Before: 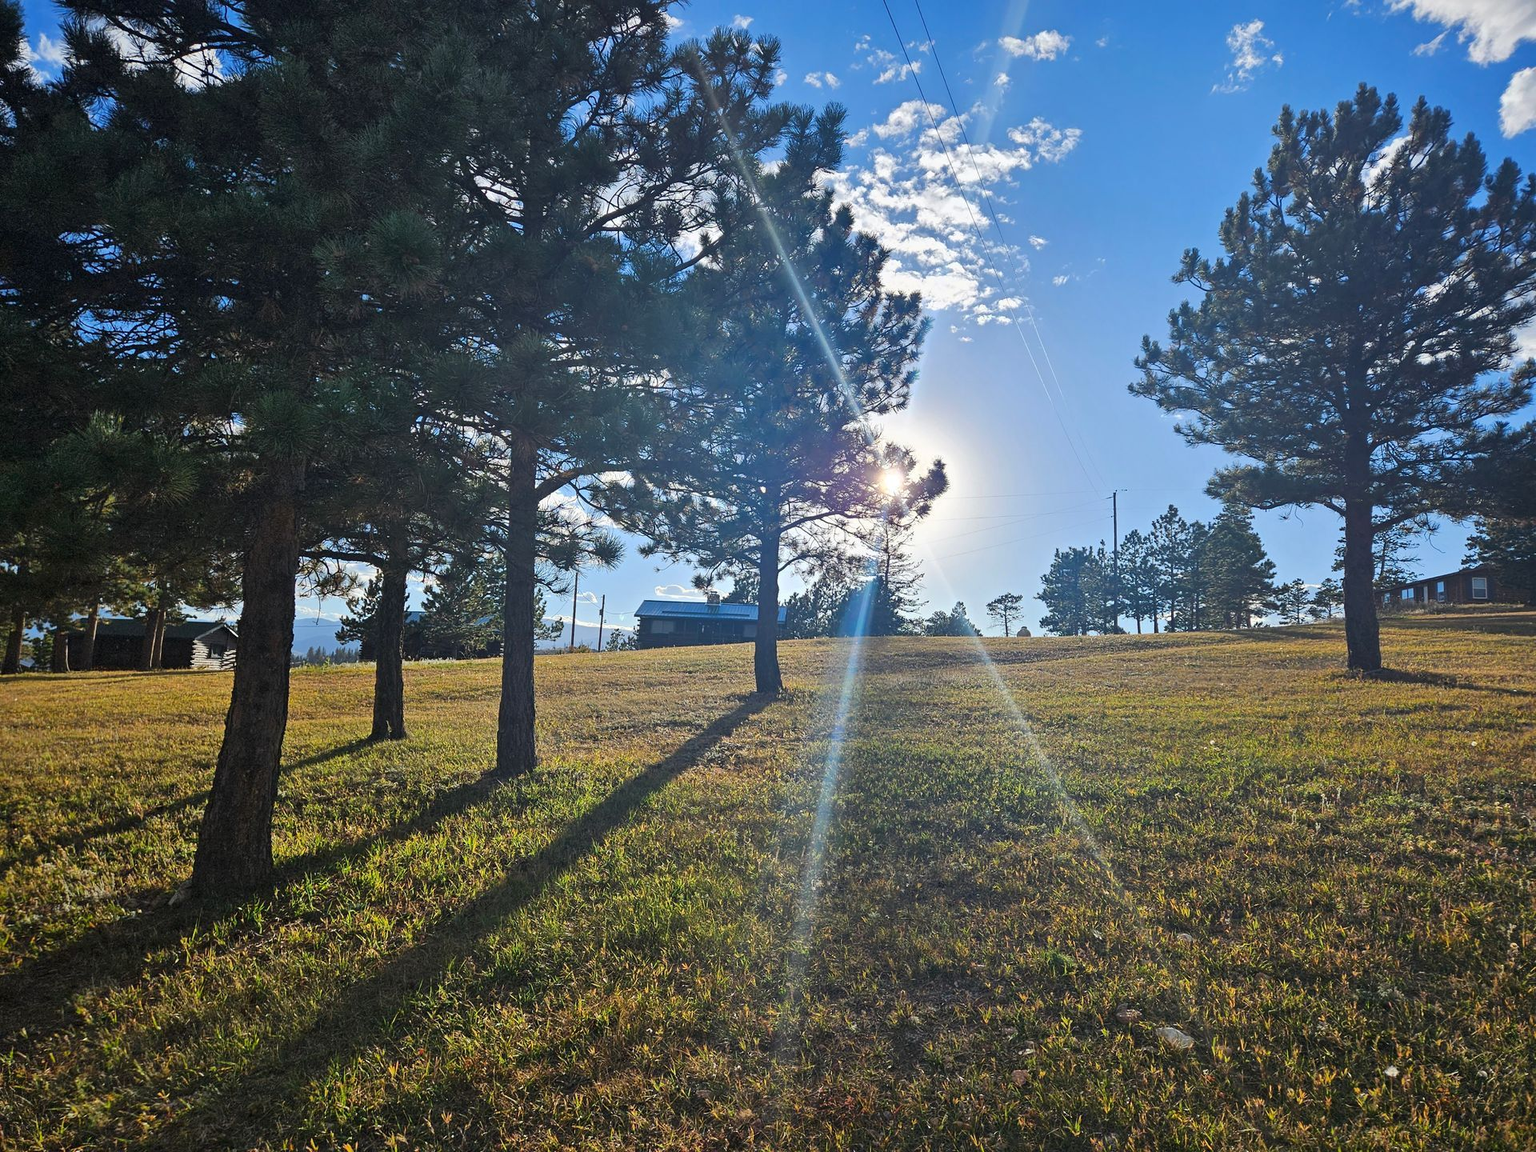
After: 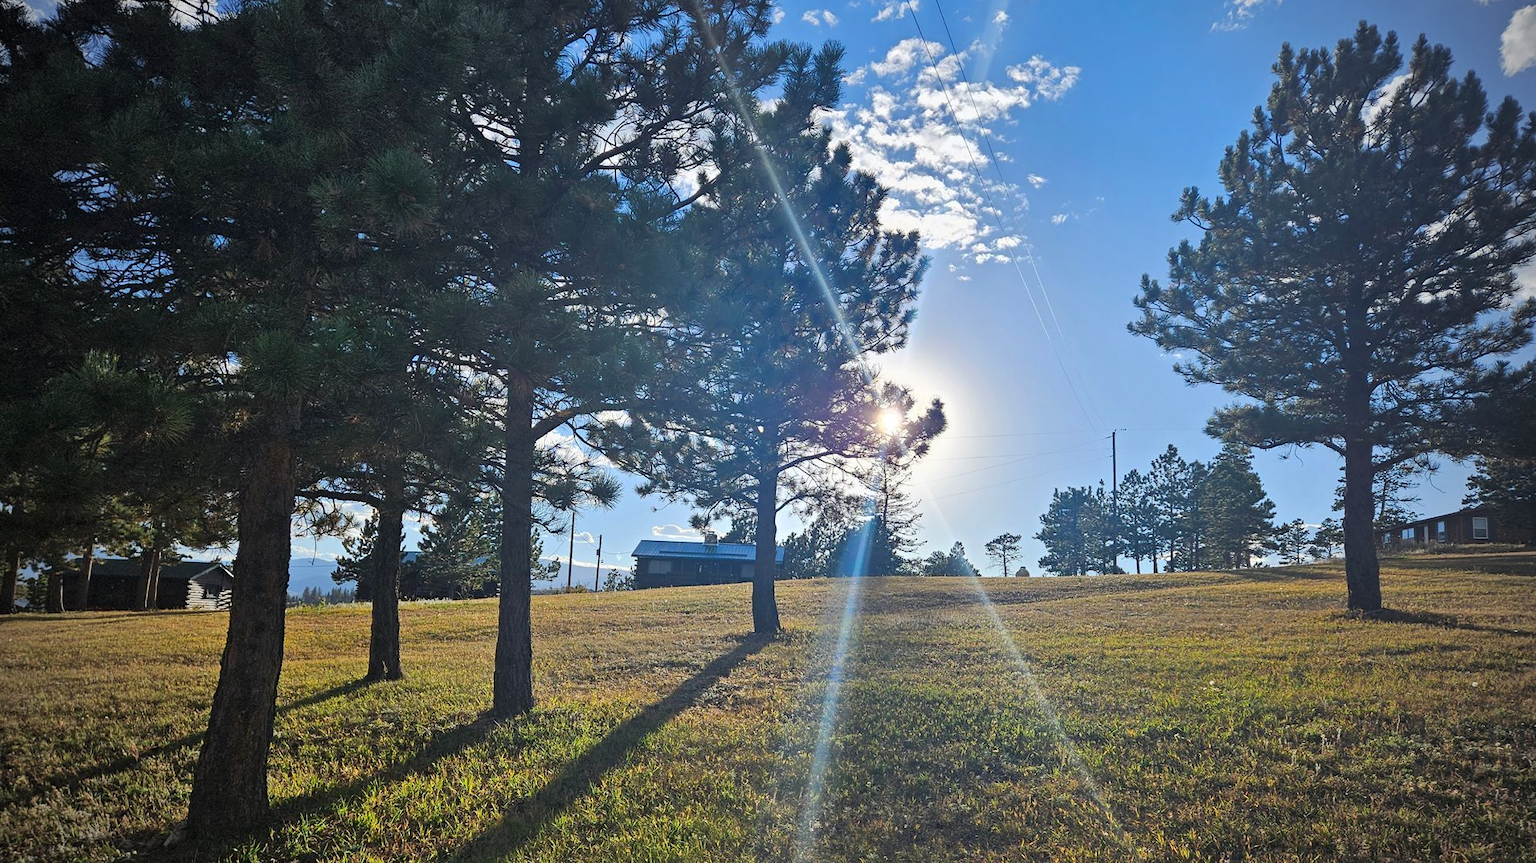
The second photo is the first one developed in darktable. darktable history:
vignetting: fall-off start 71.74%
crop: left 0.387%, top 5.469%, bottom 19.809%
